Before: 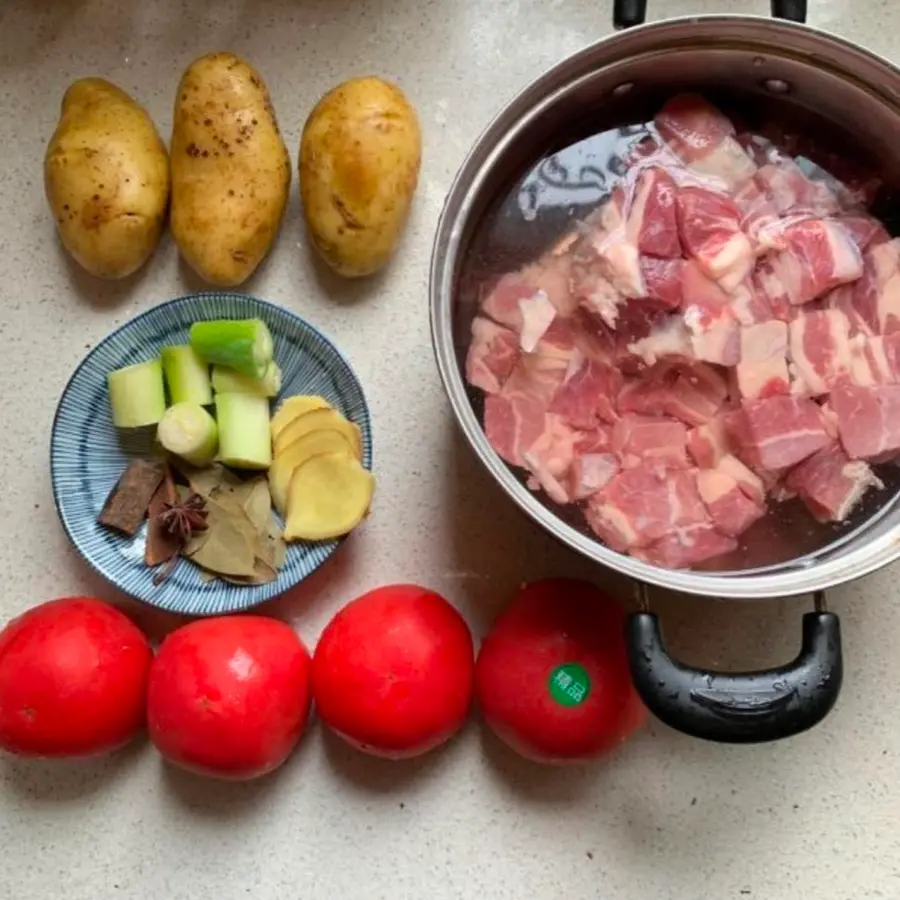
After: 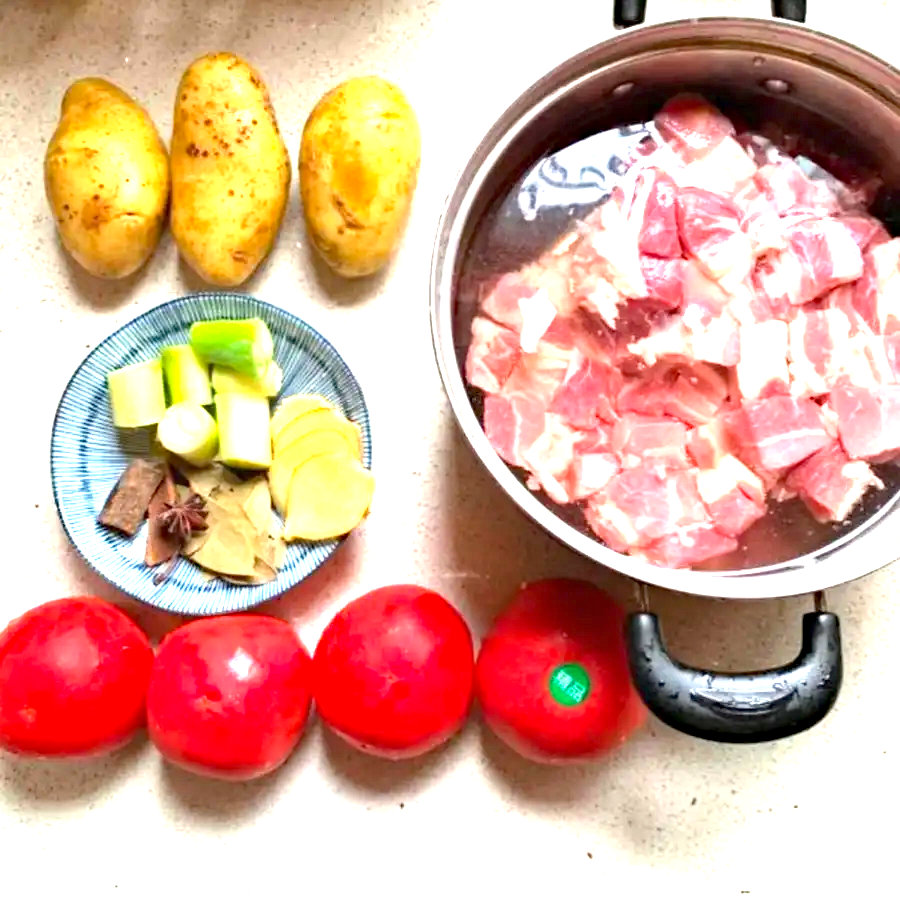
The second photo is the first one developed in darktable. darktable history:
haze removal: compatibility mode true, adaptive false
exposure: black level correction 0, exposure 1.9 EV, compensate highlight preservation false
